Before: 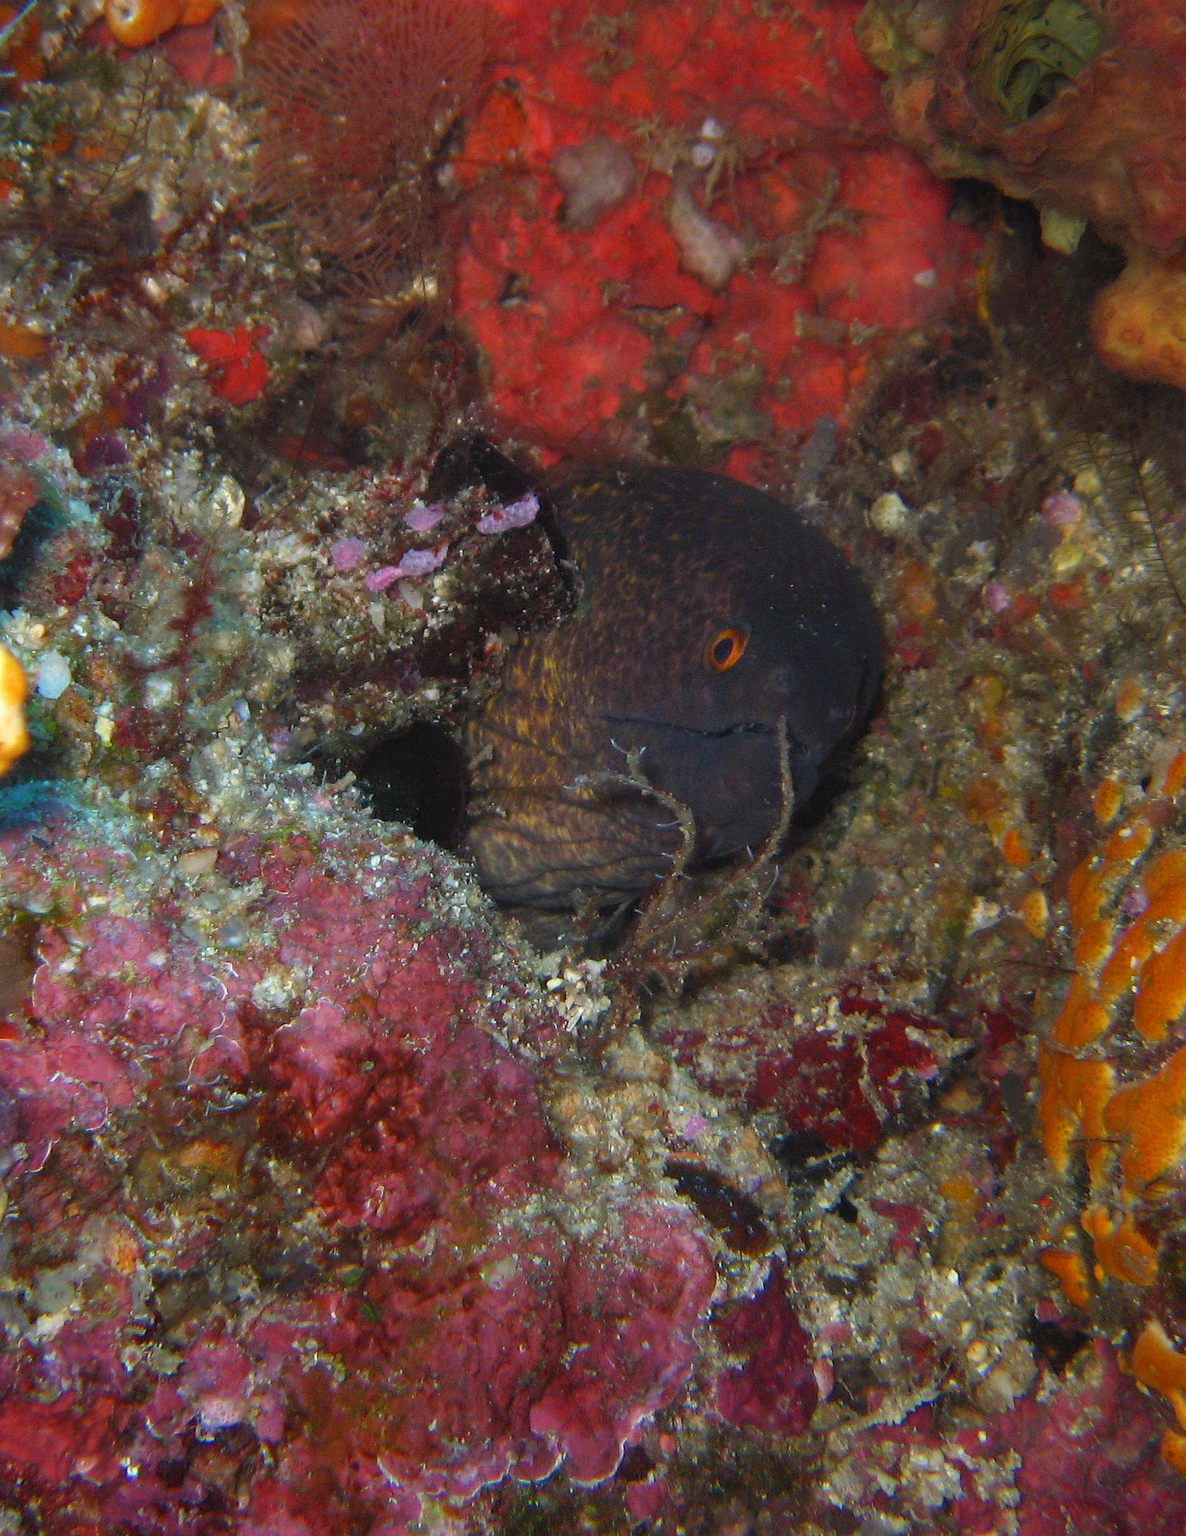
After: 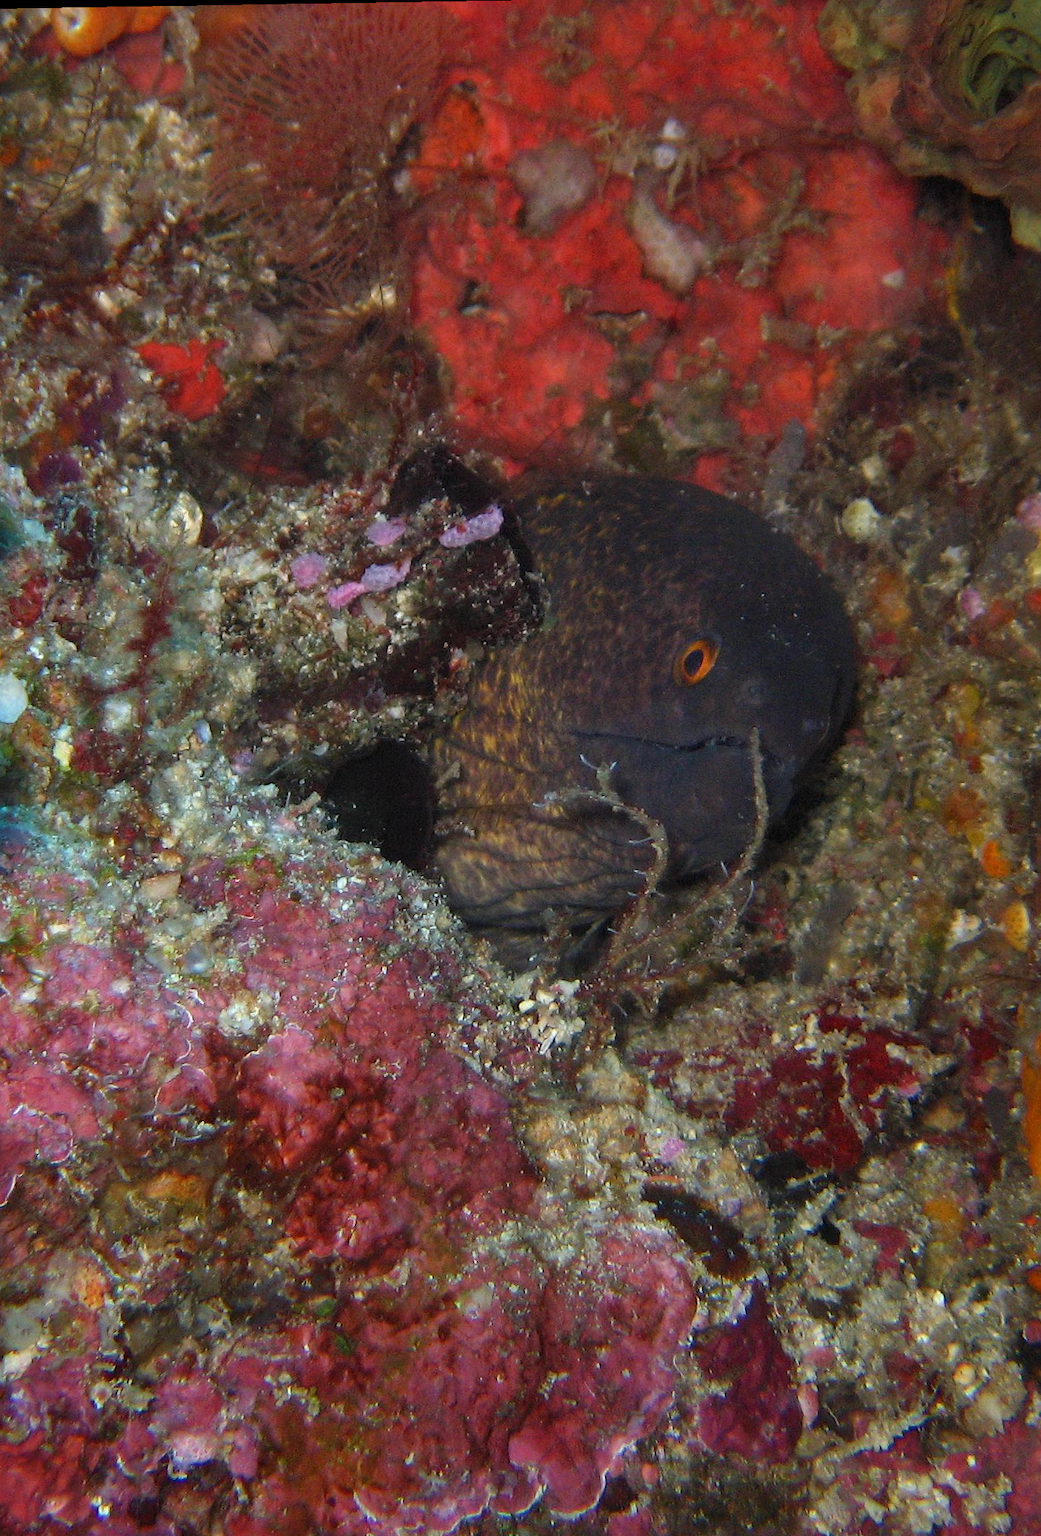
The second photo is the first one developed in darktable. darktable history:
crop and rotate: angle 0.936°, left 4.552%, top 0.635%, right 11.259%, bottom 2.656%
local contrast: mode bilateral grid, contrast 20, coarseness 50, detail 119%, midtone range 0.2
